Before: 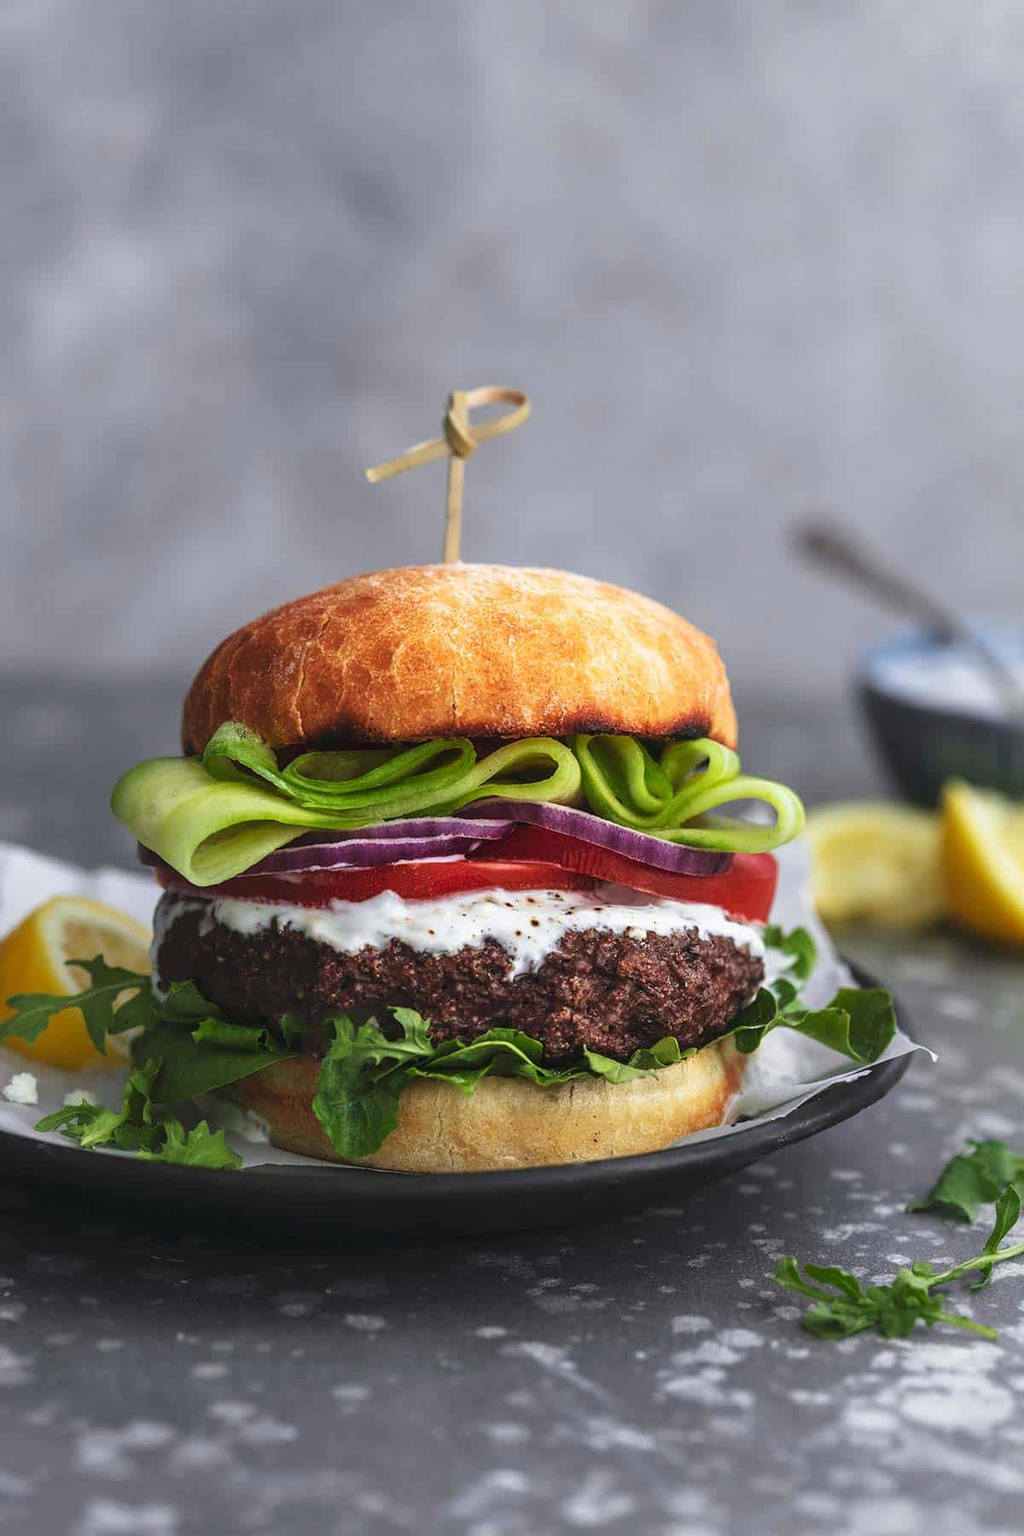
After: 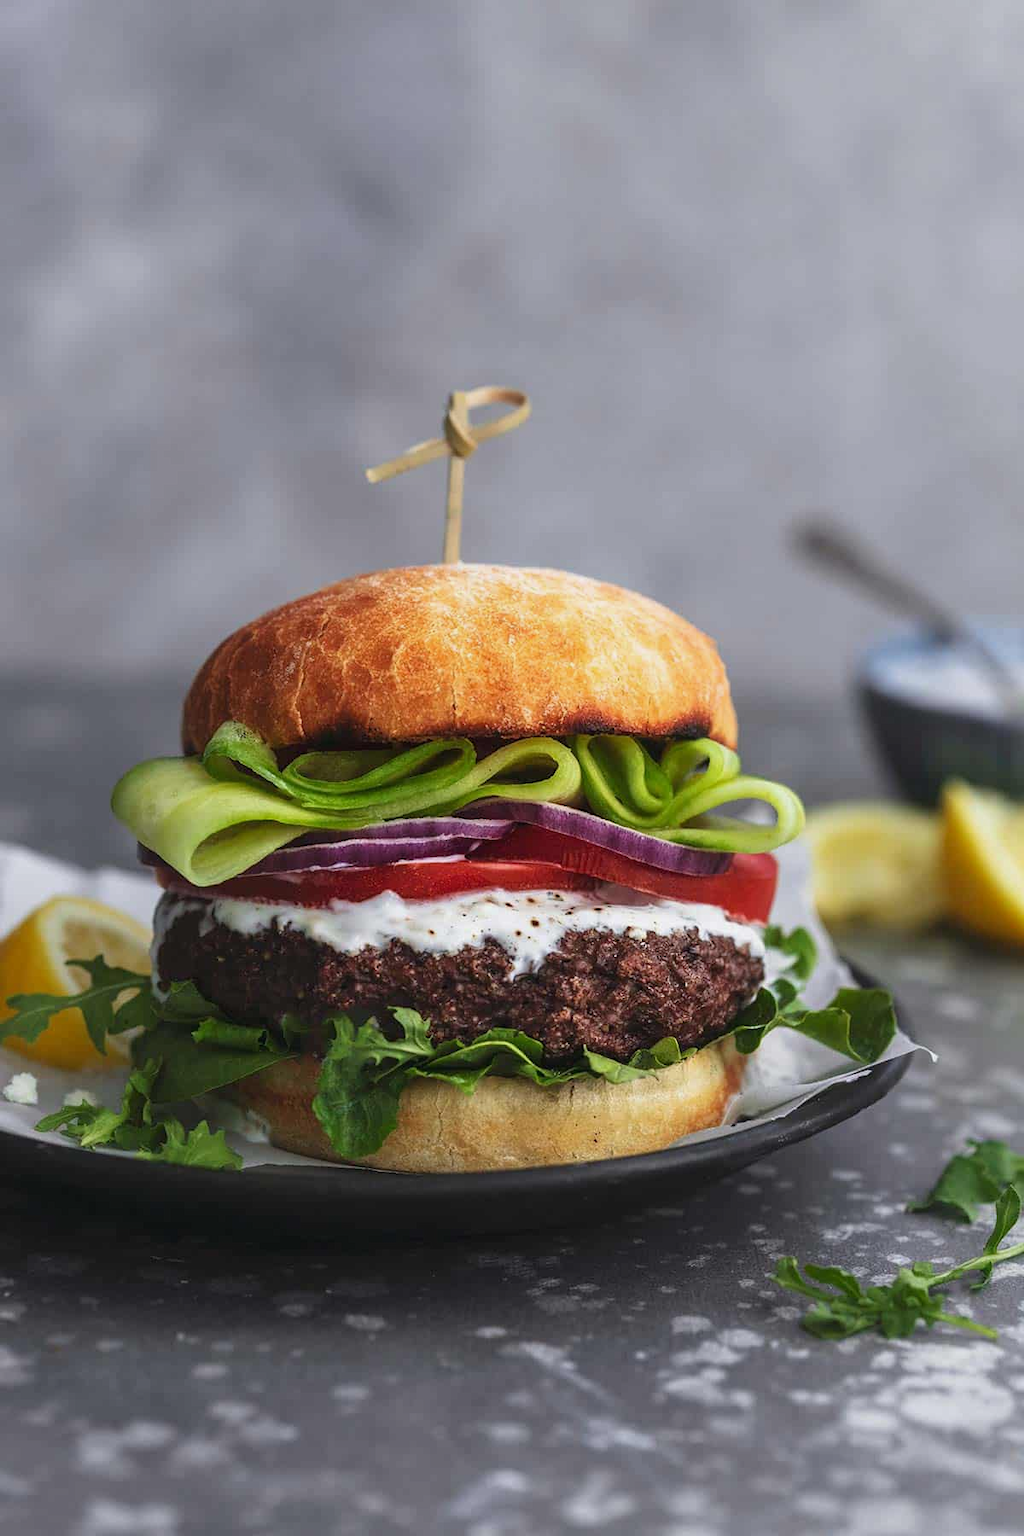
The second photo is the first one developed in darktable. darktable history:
exposure: exposure -0.147 EV, compensate highlight preservation false
